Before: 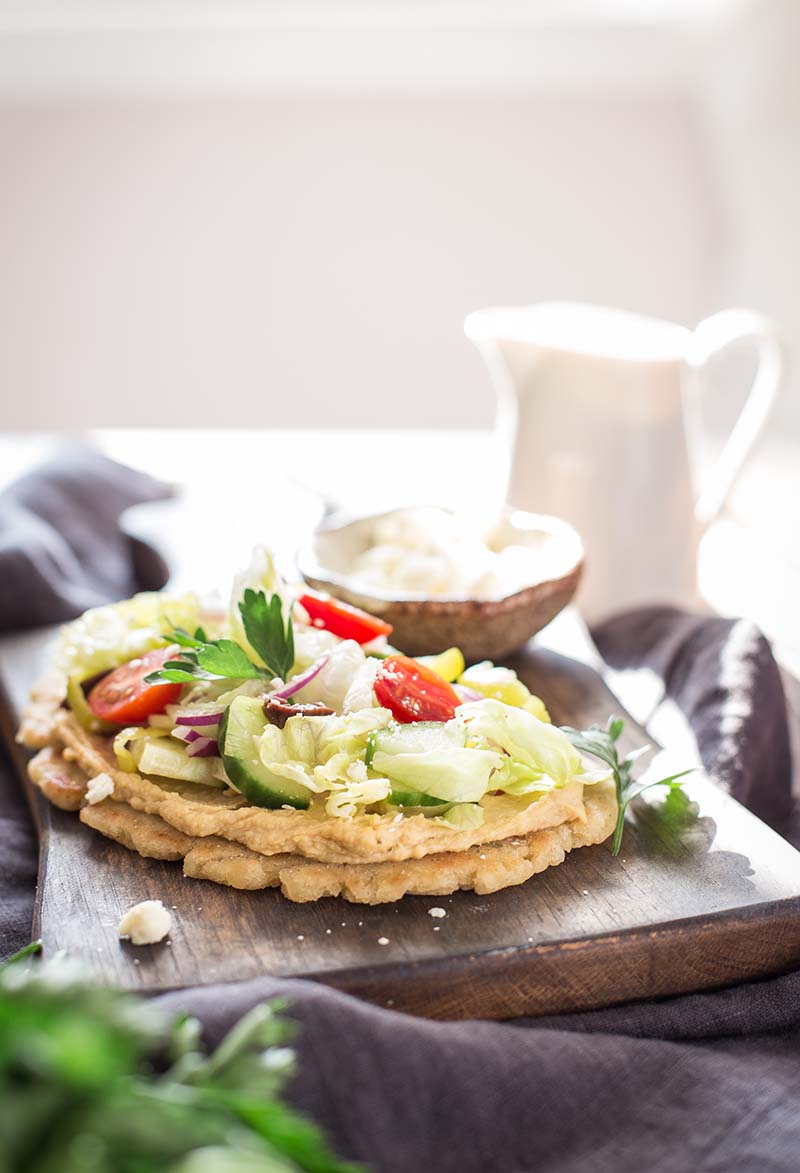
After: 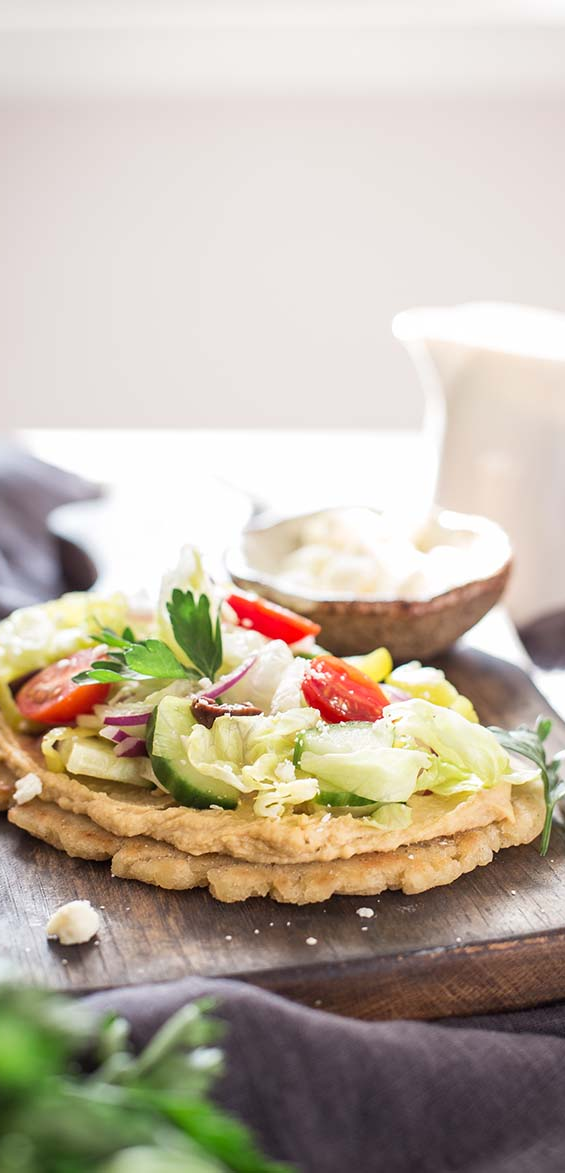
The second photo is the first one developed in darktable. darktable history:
crop and rotate: left 9.075%, right 20.258%
